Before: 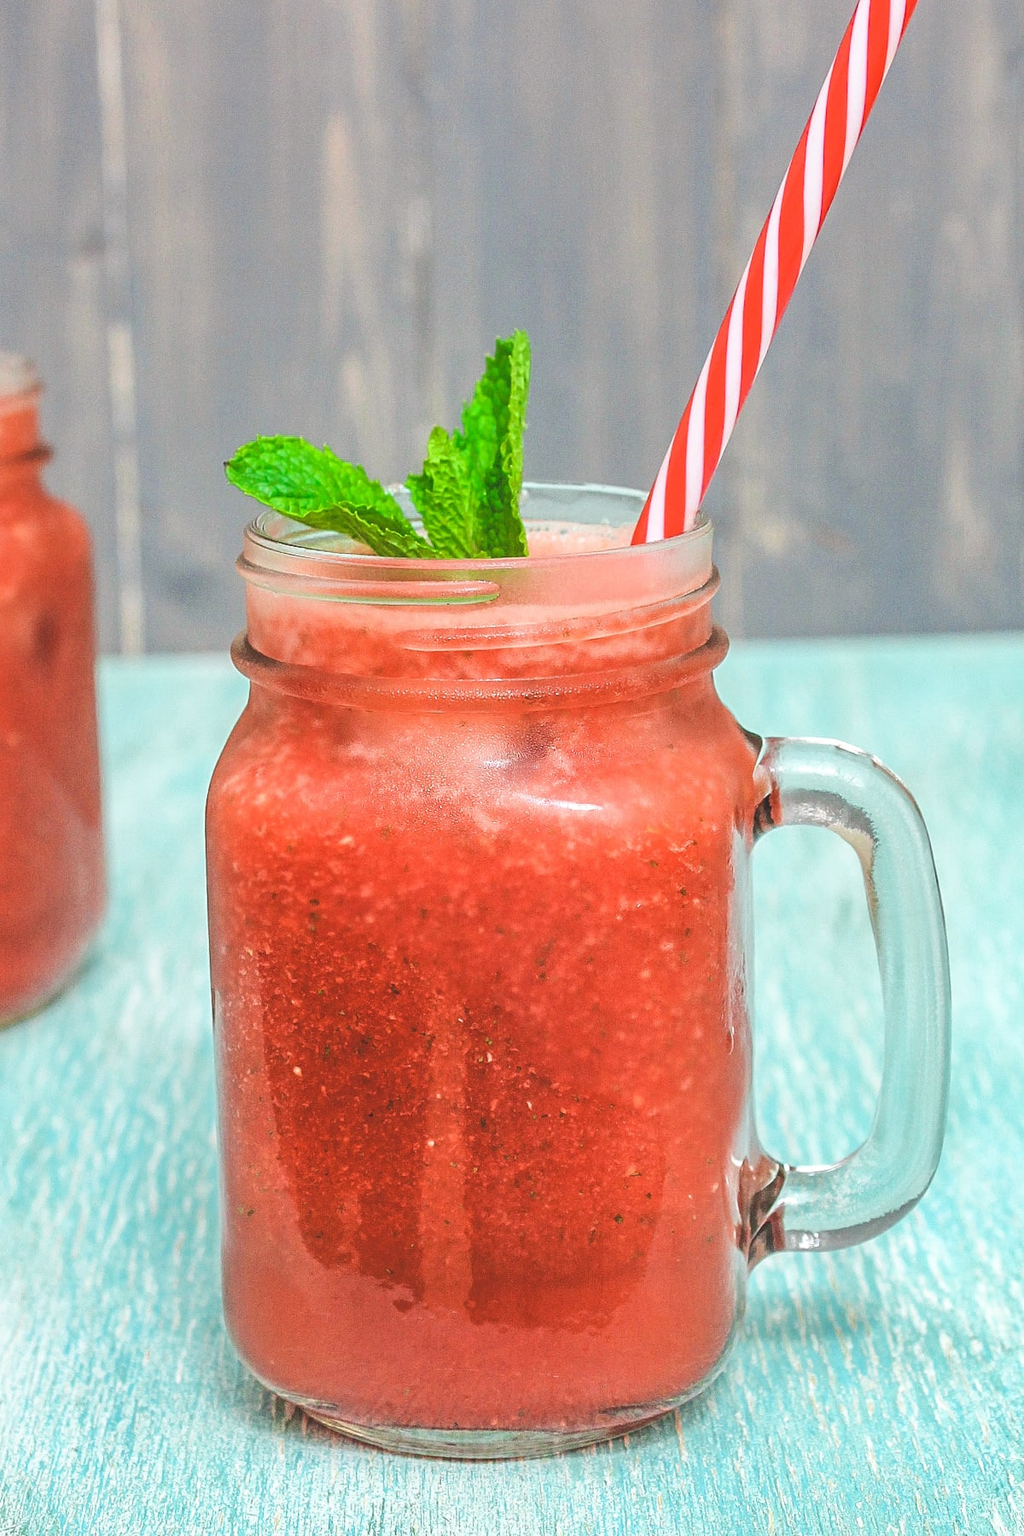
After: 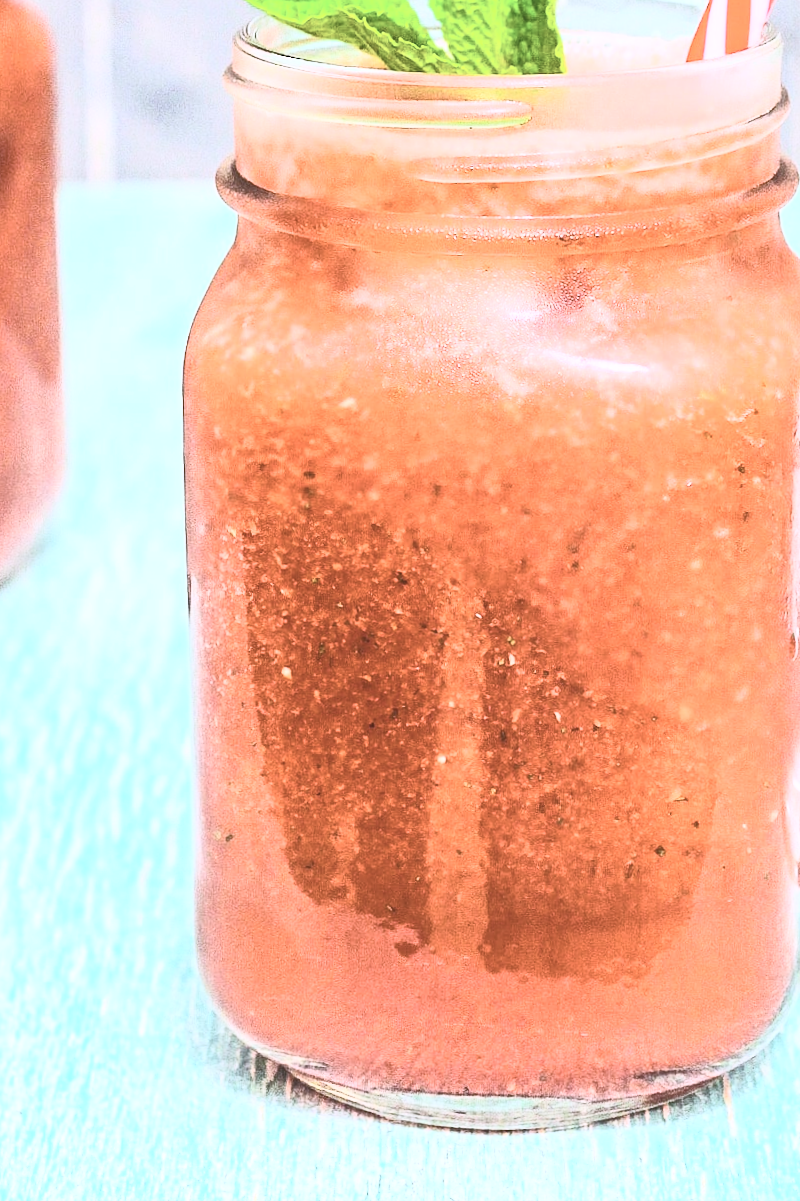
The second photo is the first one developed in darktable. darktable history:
white balance: red 1.004, blue 1.096
crop and rotate: angle -0.82°, left 3.85%, top 31.828%, right 27.992%
contrast brightness saturation: contrast 0.57, brightness 0.57, saturation -0.34
color balance rgb: perceptual saturation grading › global saturation 40%, global vibrance 15%
